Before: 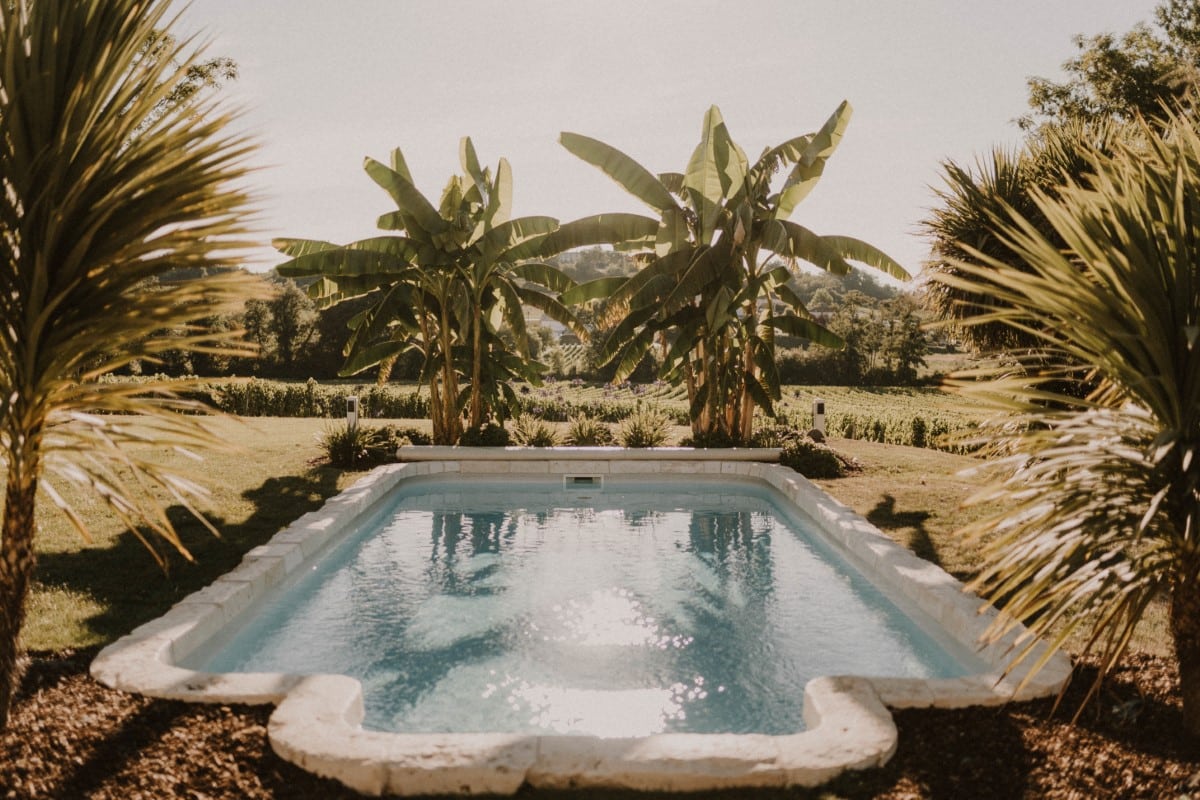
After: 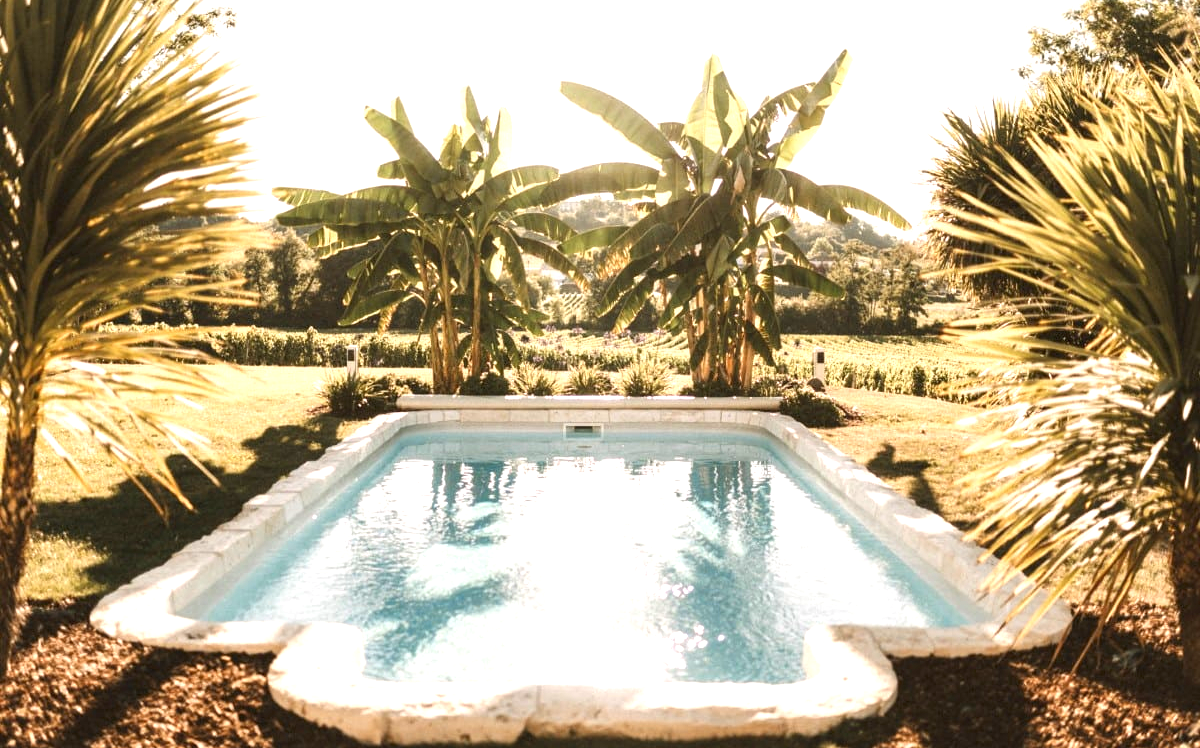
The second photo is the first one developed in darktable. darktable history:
exposure: black level correction 0, exposure 1.391 EV, compensate highlight preservation false
crop and rotate: top 6.409%
color zones: curves: ch1 [(0.25, 0.5) (0.747, 0.71)]
